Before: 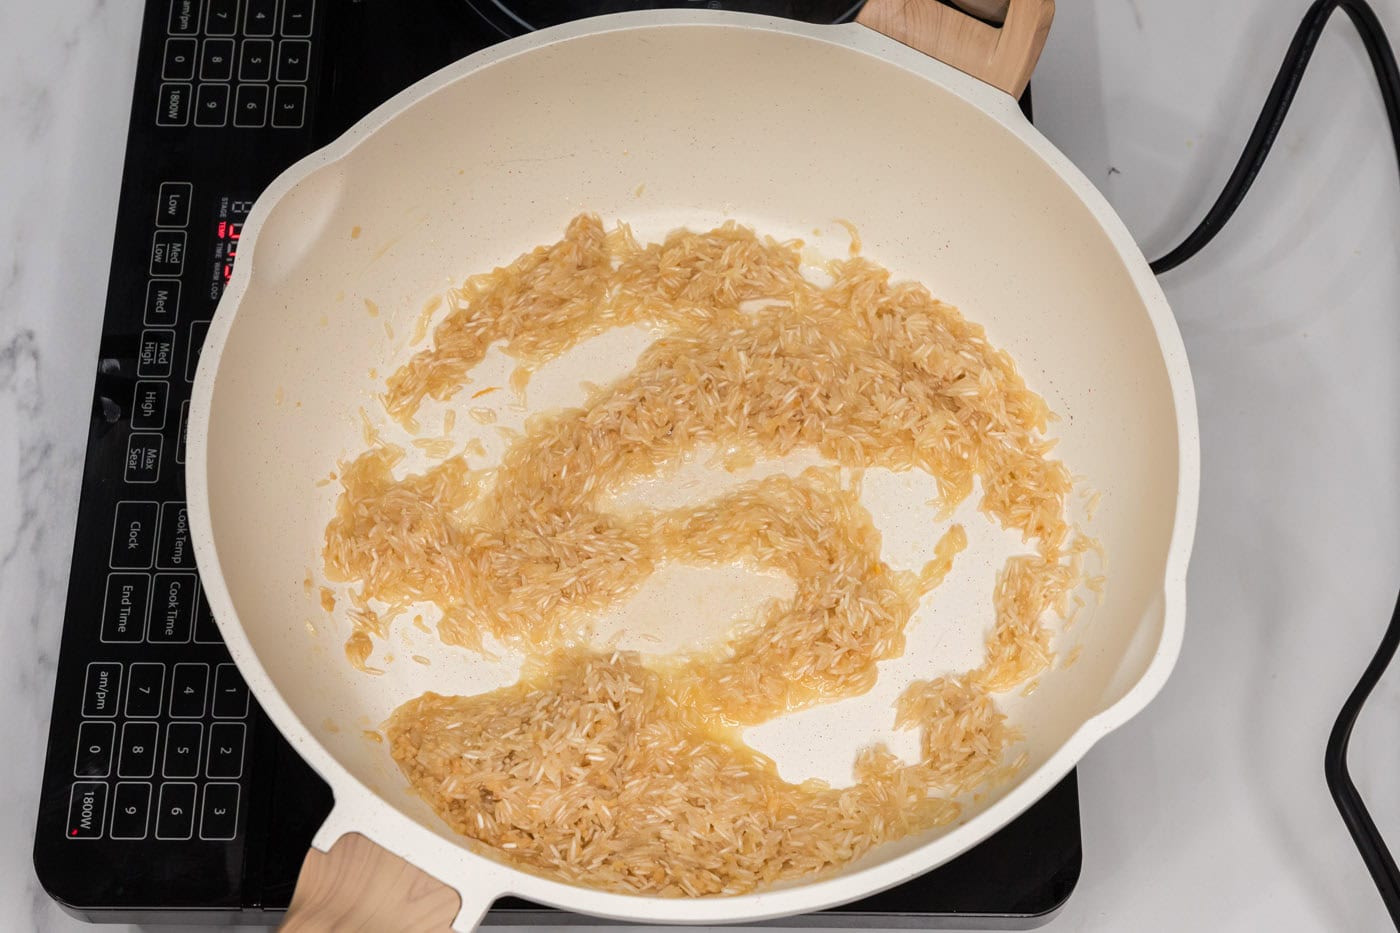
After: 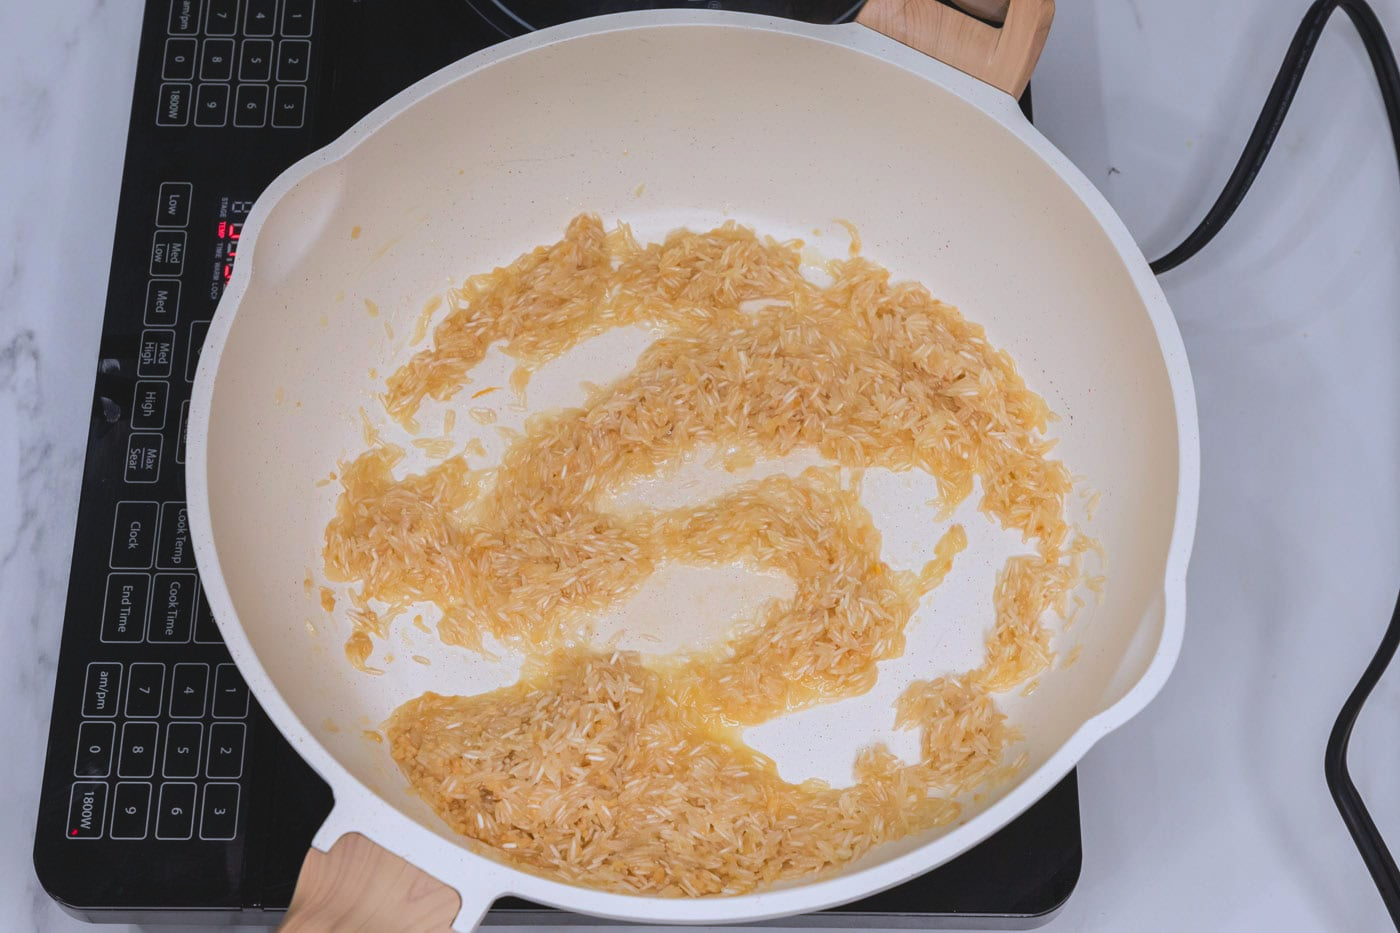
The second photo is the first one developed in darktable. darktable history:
color calibration: illuminant as shot in camera, x 0.366, y 0.378, temperature 4425.7 K, saturation algorithm version 1 (2020)
lowpass: radius 0.1, contrast 0.85, saturation 1.1, unbound 0
